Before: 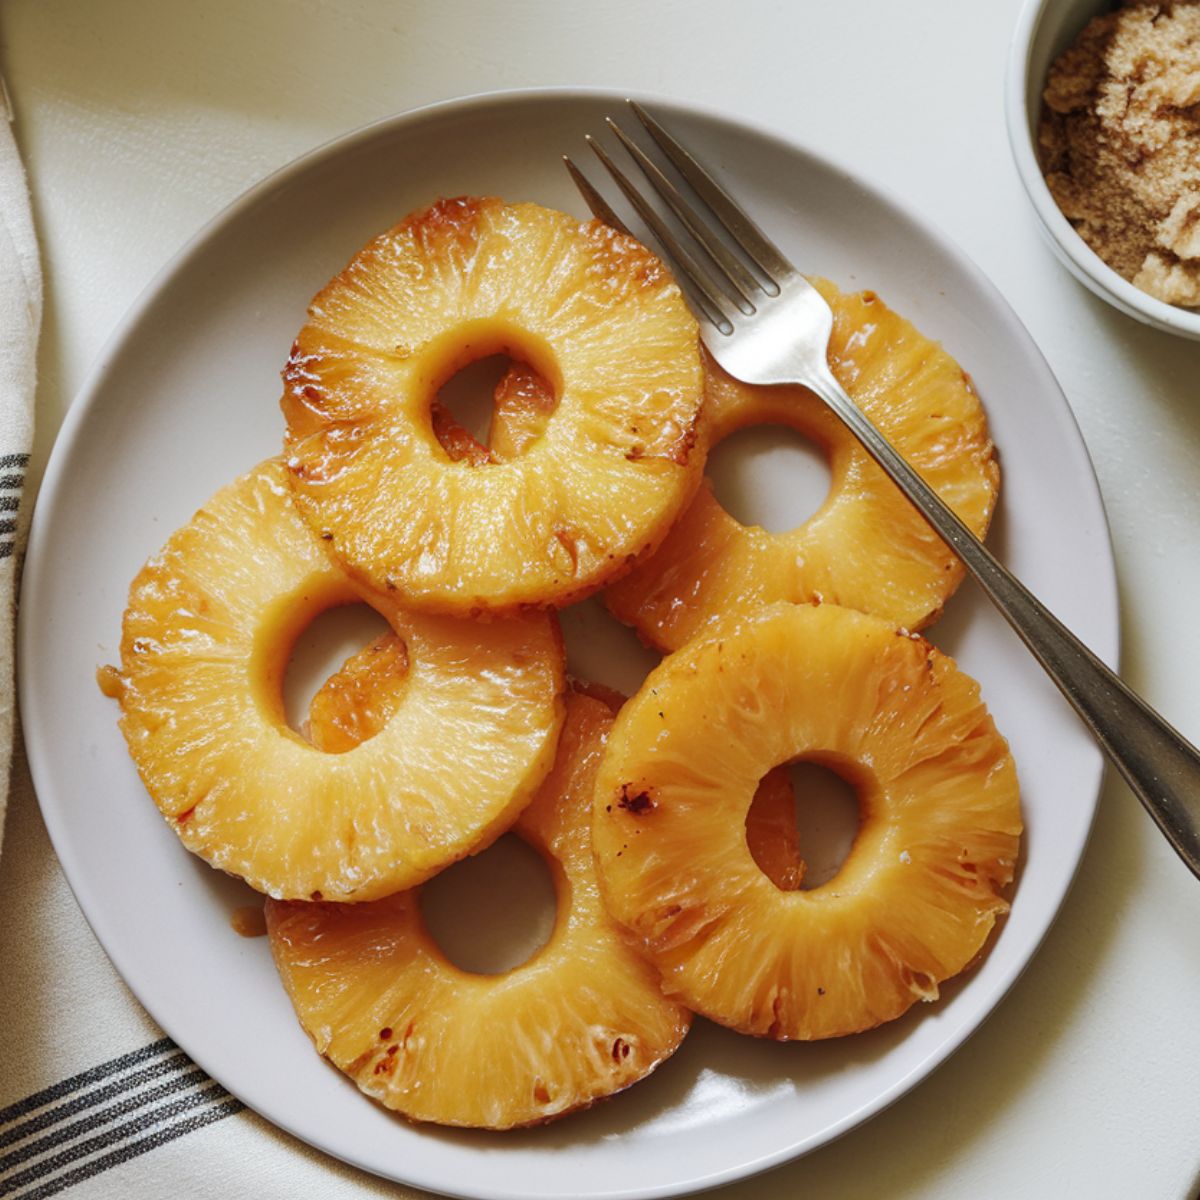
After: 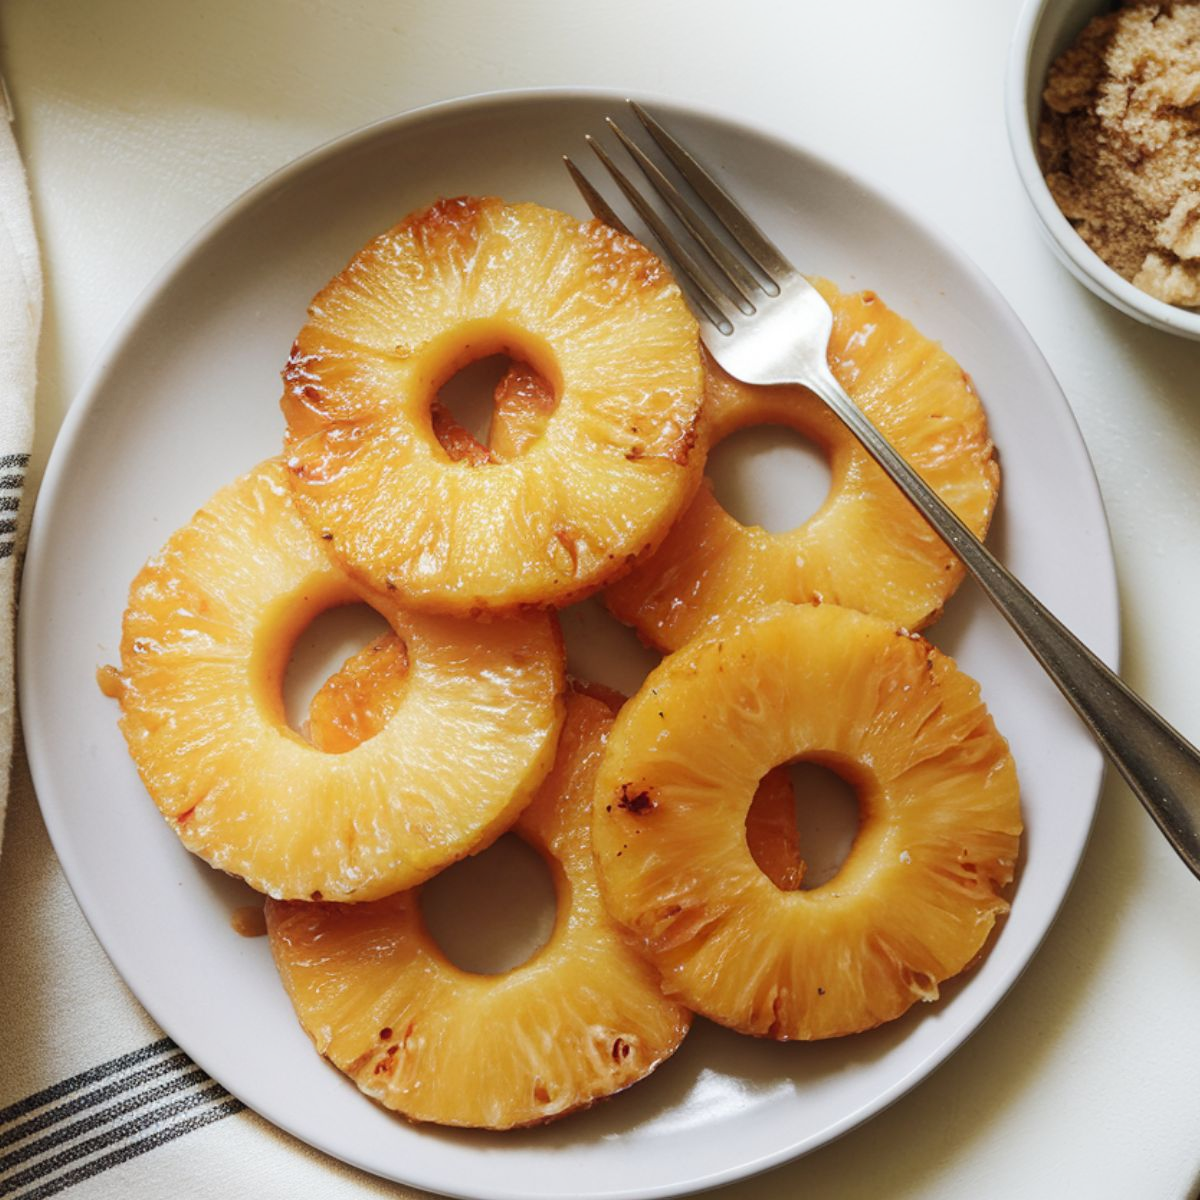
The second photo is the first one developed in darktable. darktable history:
shadows and highlights: highlights 70.98, soften with gaussian
